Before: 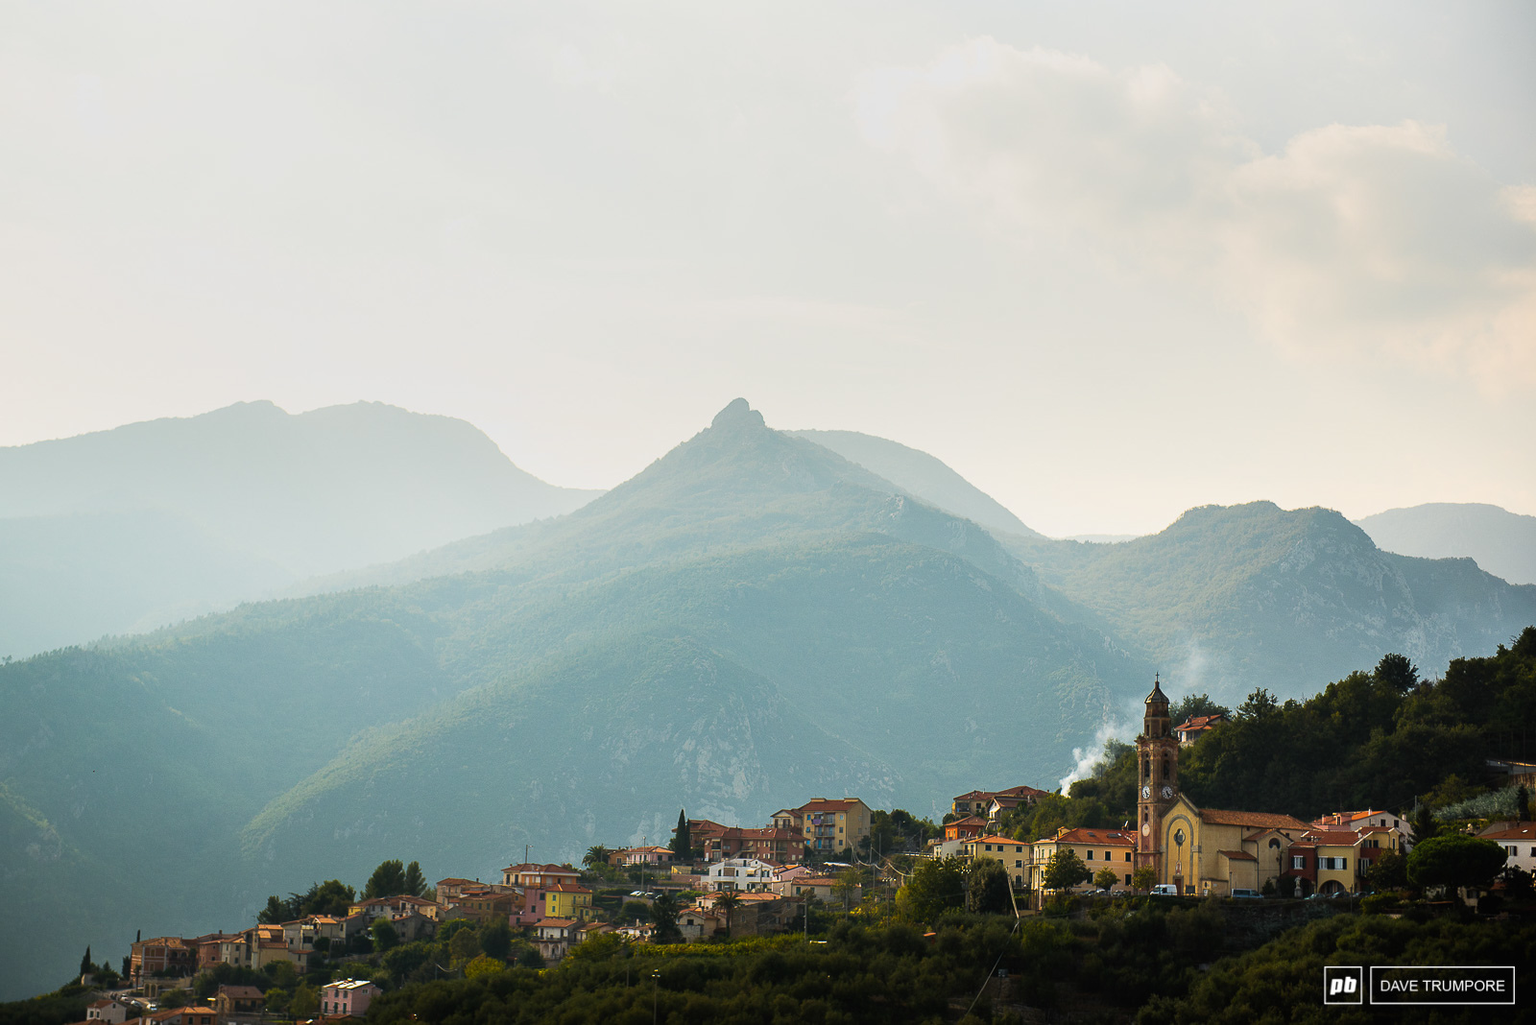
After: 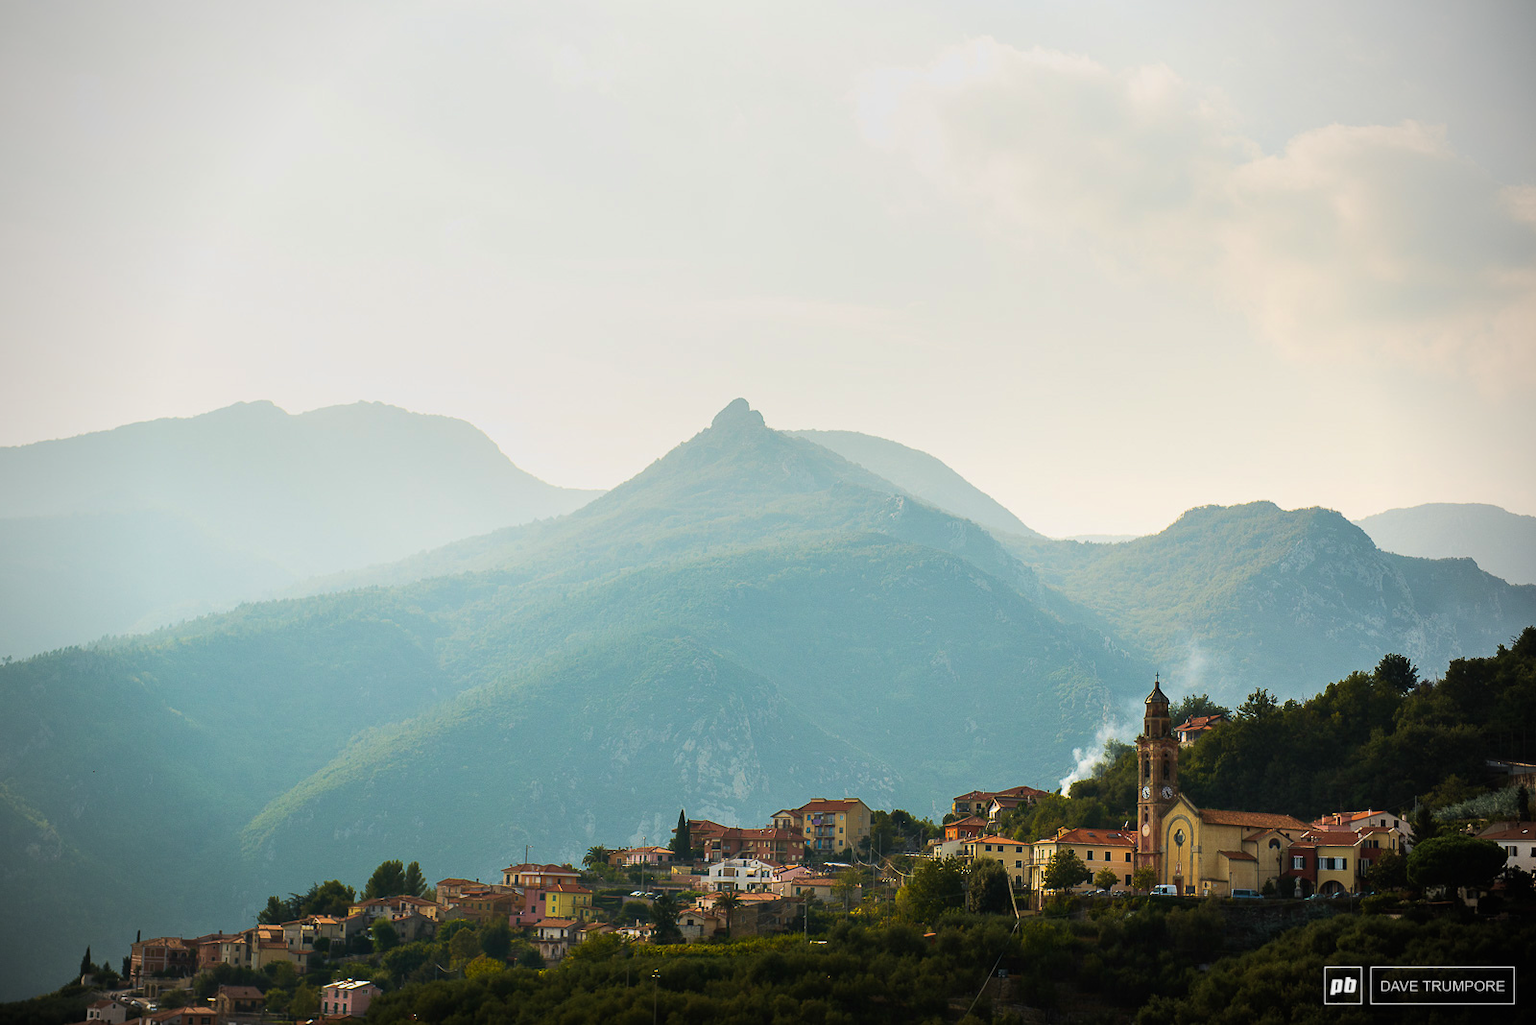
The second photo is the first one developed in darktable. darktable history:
vignetting: on, module defaults
velvia: on, module defaults
